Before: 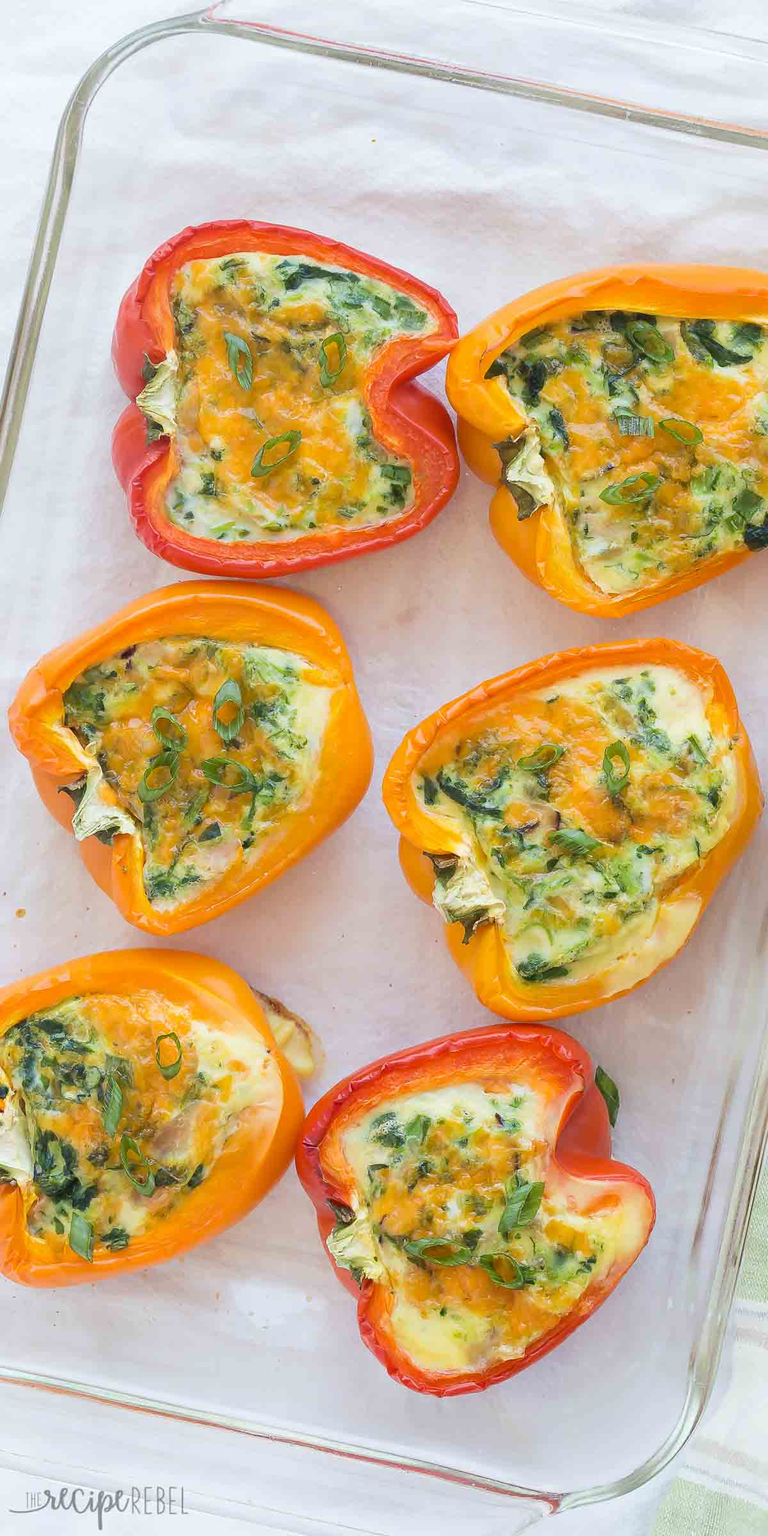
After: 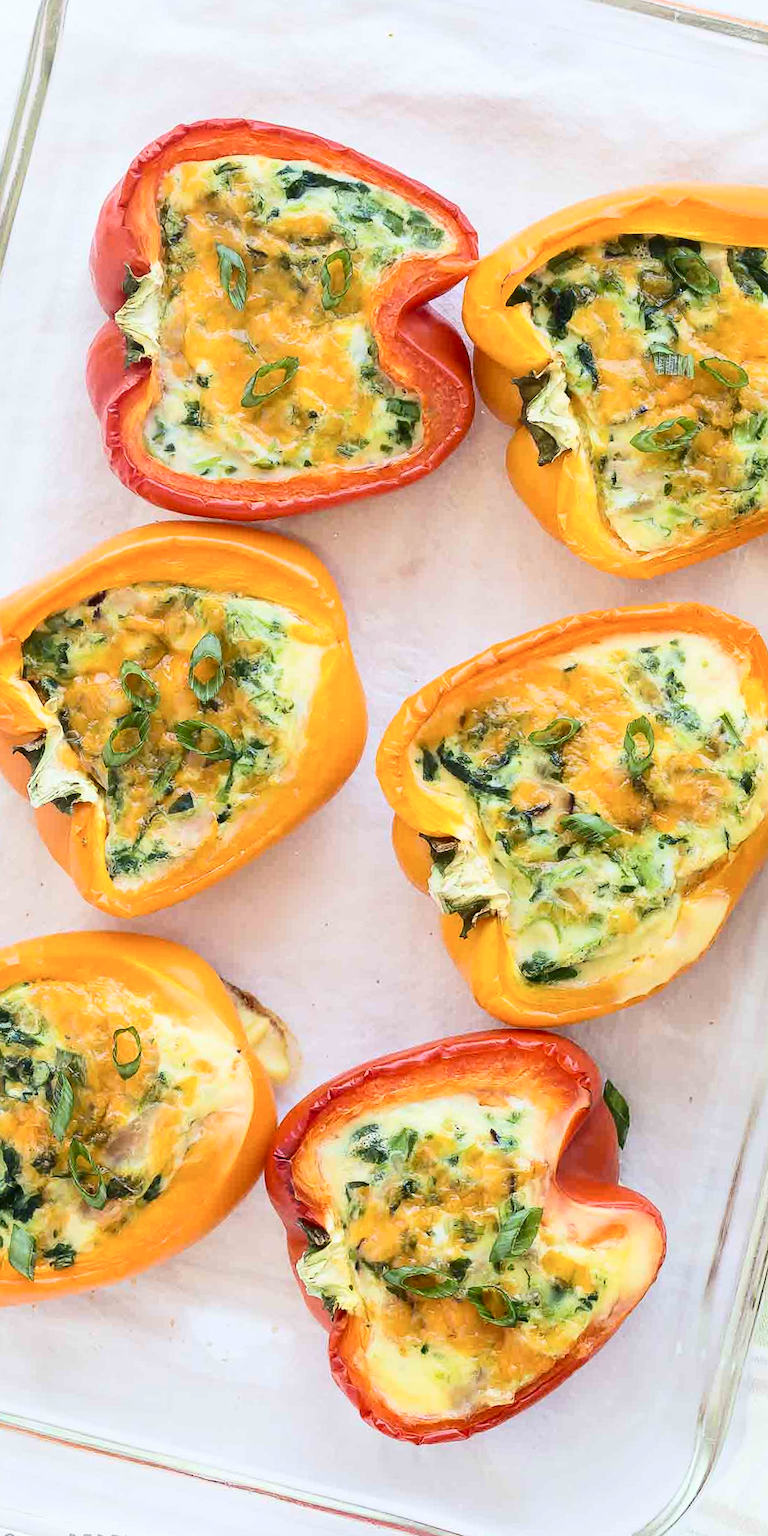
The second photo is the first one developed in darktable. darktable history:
crop and rotate: angle -1.93°, left 3.129%, top 4.286%, right 1.635%, bottom 0.48%
contrast brightness saturation: contrast 0.281
